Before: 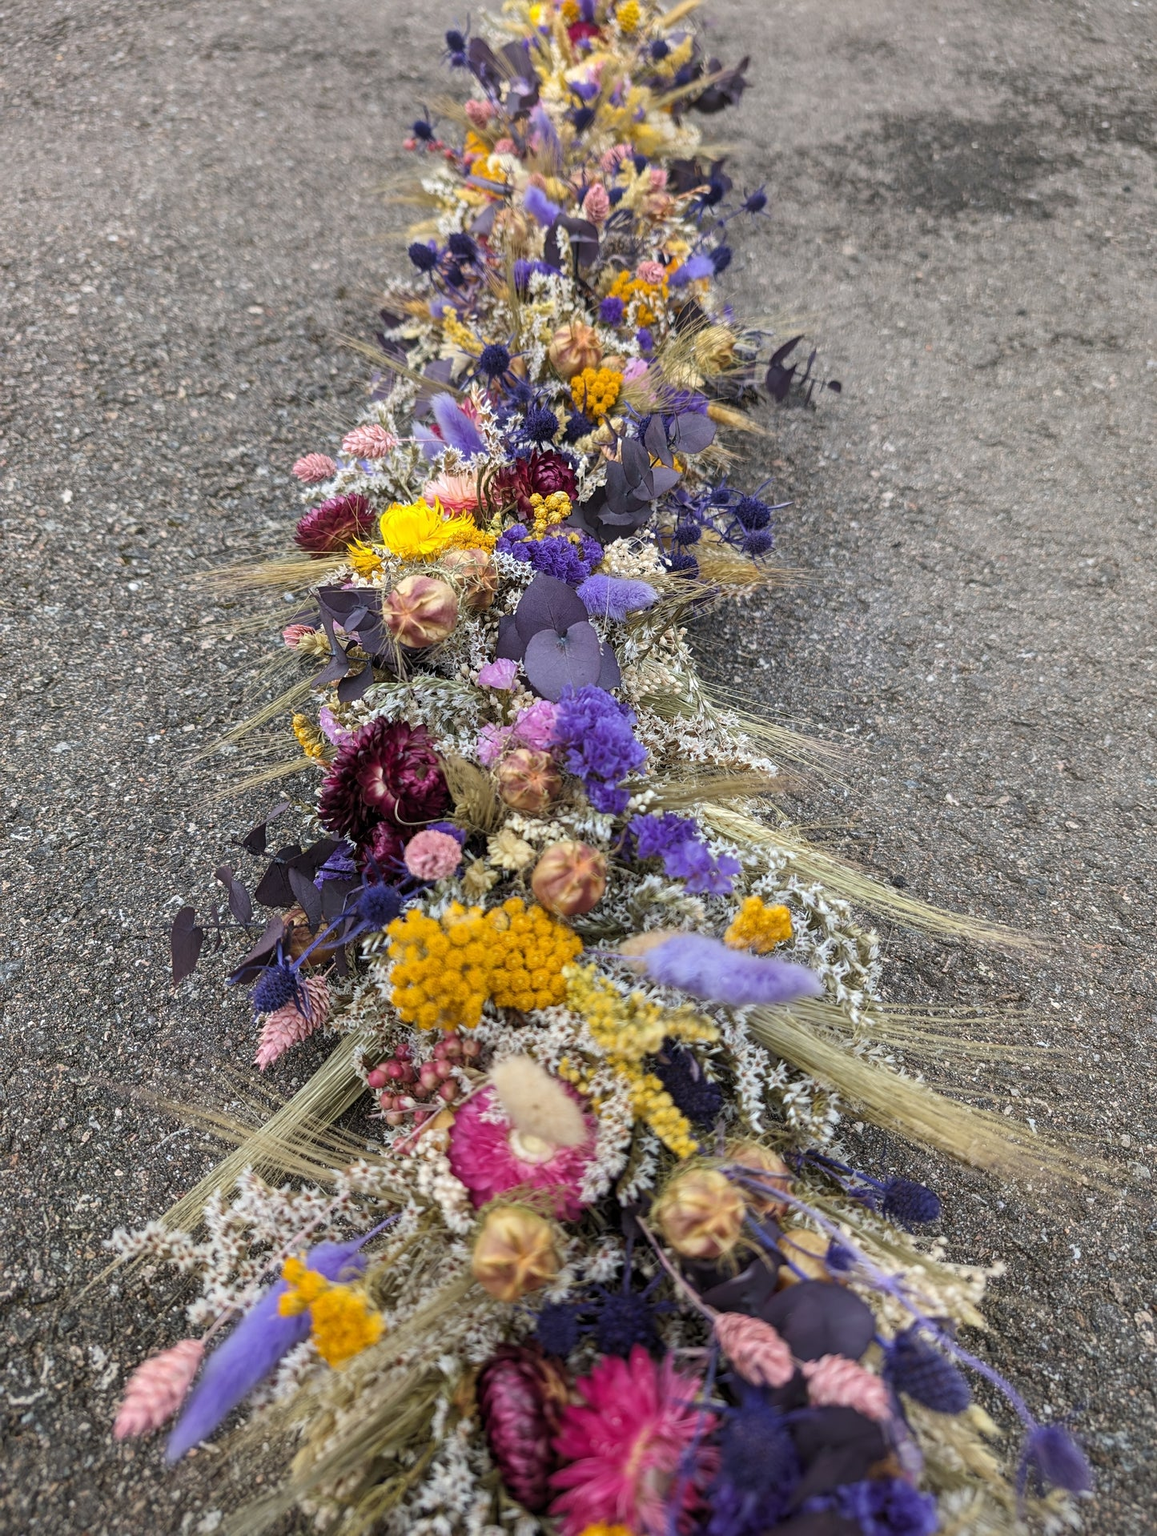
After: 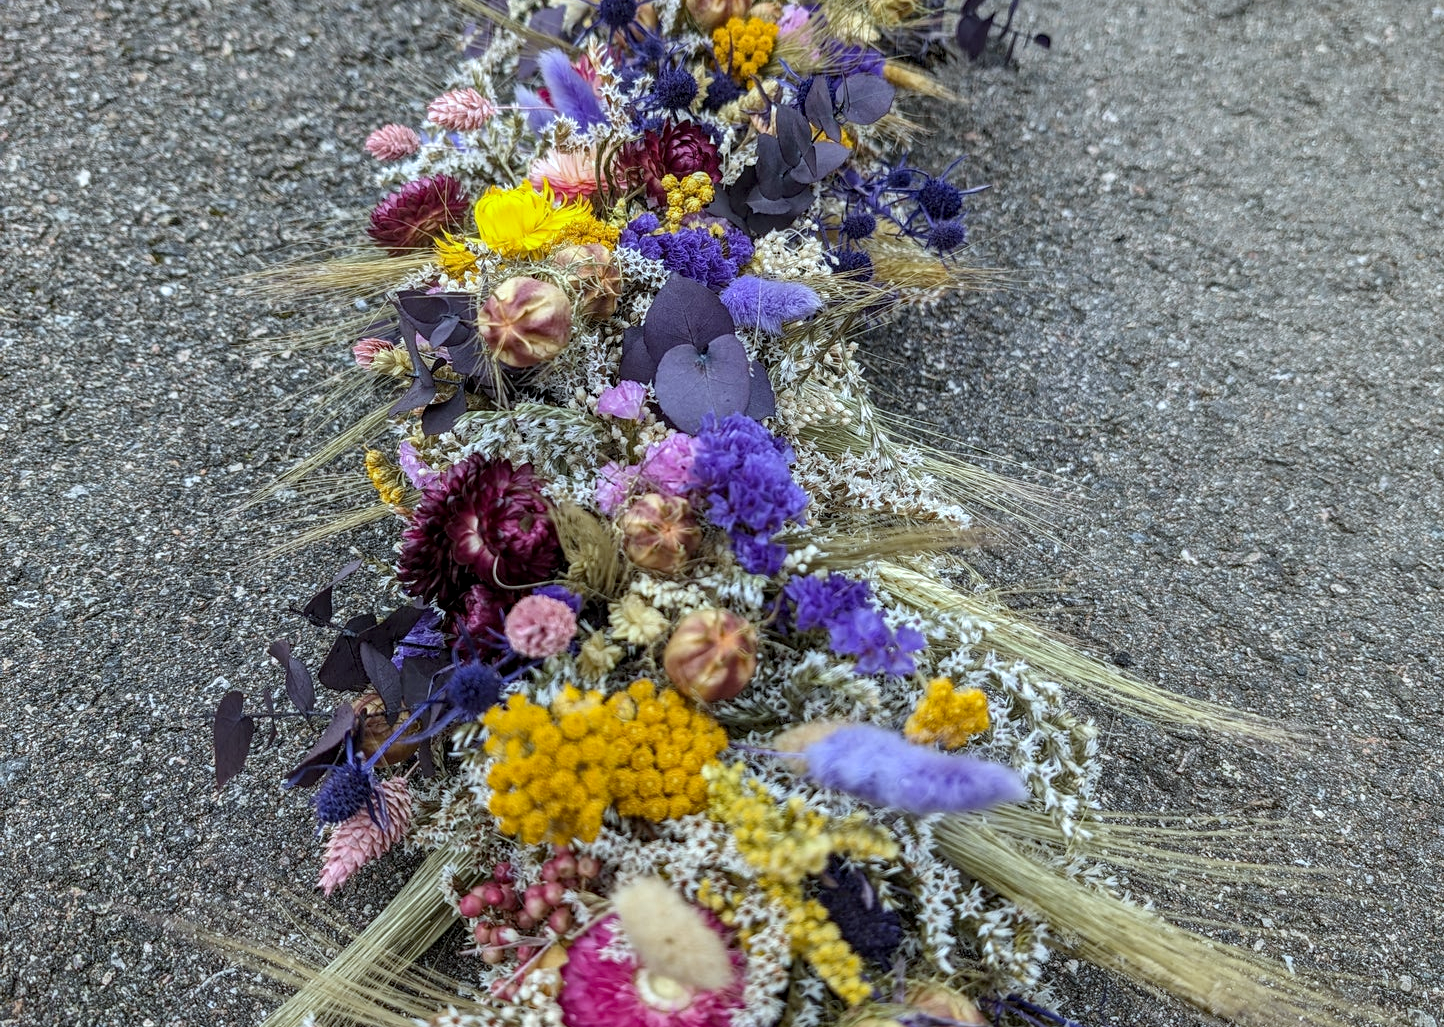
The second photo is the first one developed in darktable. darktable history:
local contrast: on, module defaults
haze removal: compatibility mode true, adaptive false
crop and rotate: top 23.043%, bottom 23.437%
white balance: red 0.925, blue 1.046
